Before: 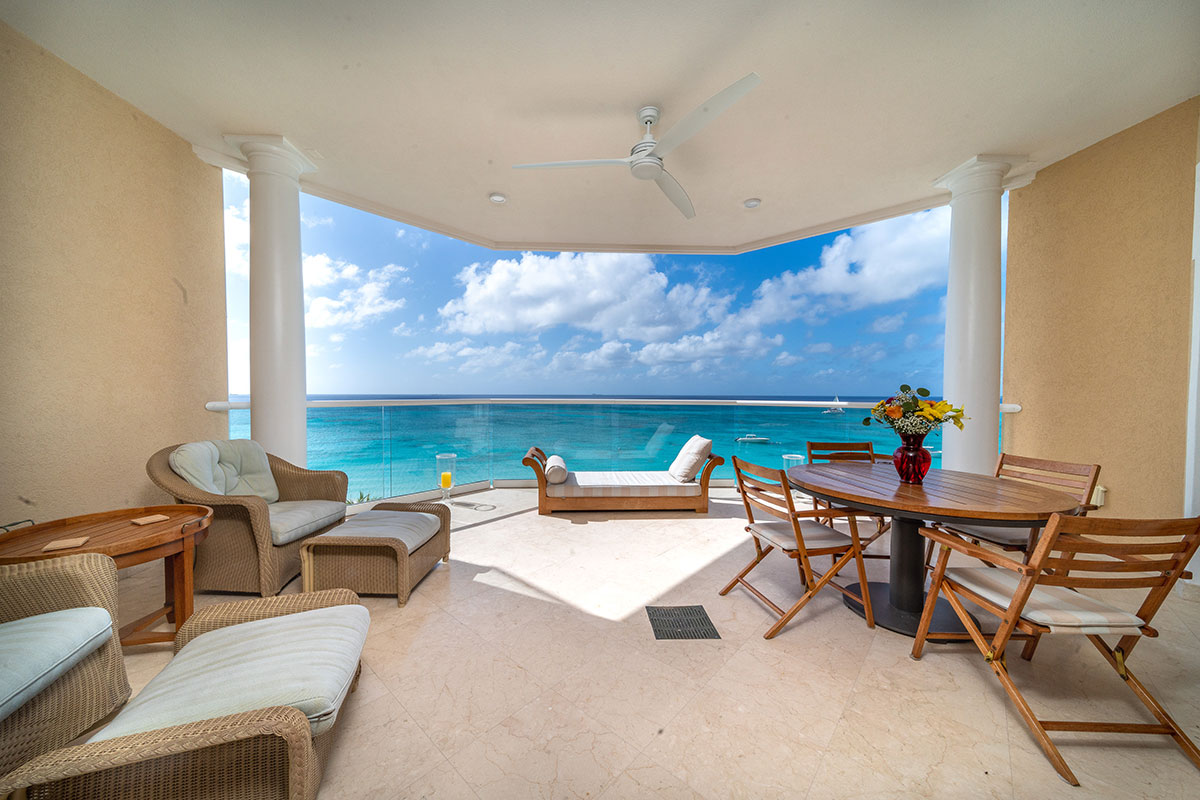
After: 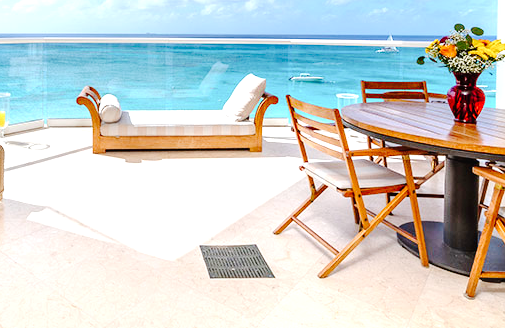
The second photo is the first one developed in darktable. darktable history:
tone curve: curves: ch0 [(0, 0) (0.003, 0.019) (0.011, 0.021) (0.025, 0.023) (0.044, 0.026) (0.069, 0.037) (0.1, 0.059) (0.136, 0.088) (0.177, 0.138) (0.224, 0.199) (0.277, 0.279) (0.335, 0.376) (0.399, 0.481) (0.468, 0.581) (0.543, 0.658) (0.623, 0.735) (0.709, 0.8) (0.801, 0.861) (0.898, 0.928) (1, 1)], preserve colors none
exposure: black level correction 0.001, exposure 0.955 EV, compensate exposure bias true, compensate highlight preservation false
crop: left 37.221%, top 45.169%, right 20.63%, bottom 13.777%
